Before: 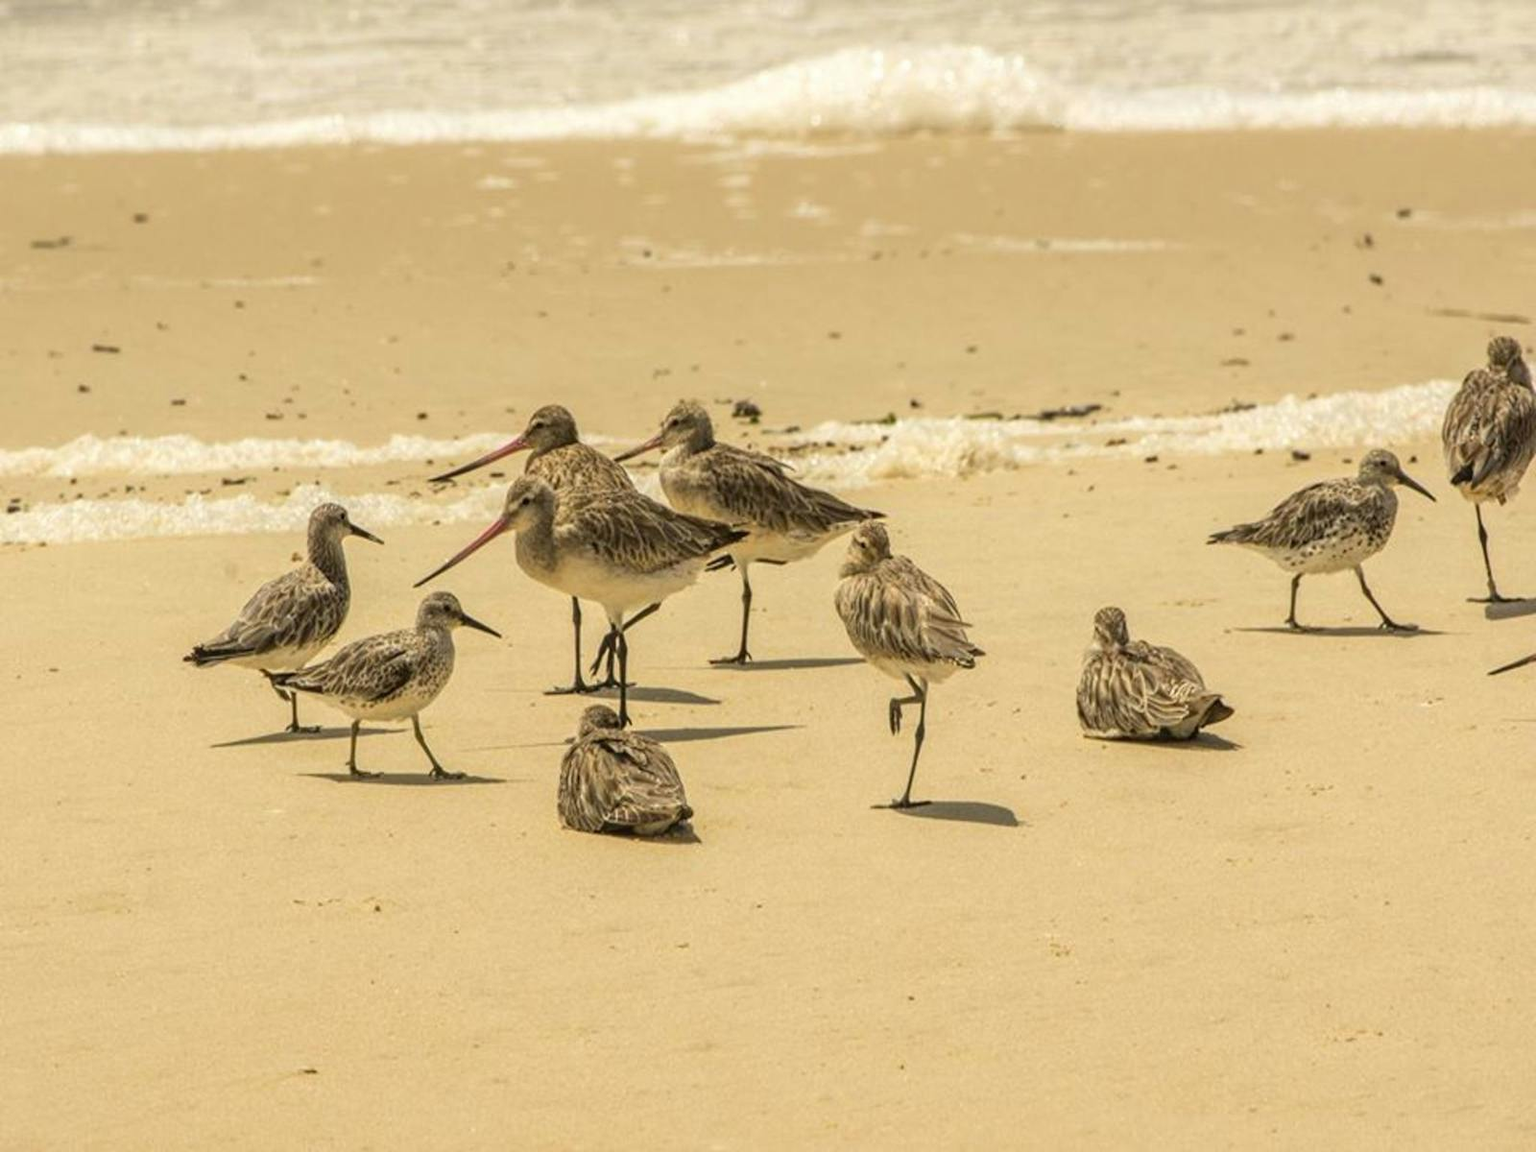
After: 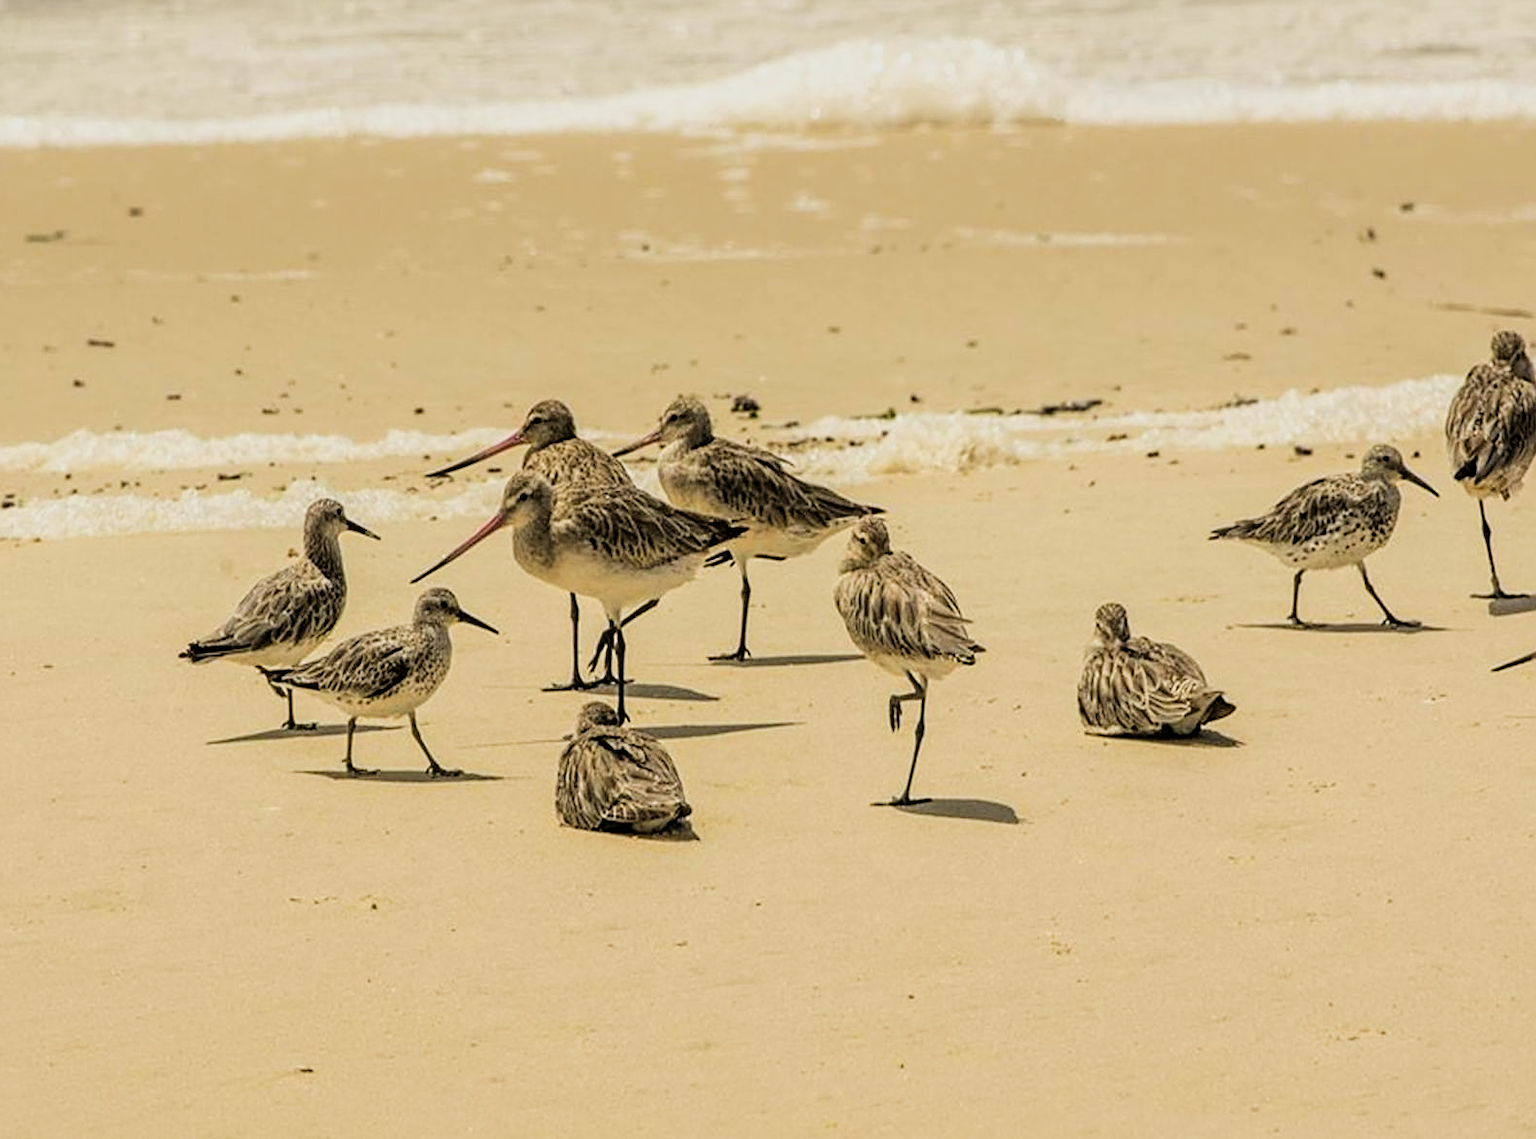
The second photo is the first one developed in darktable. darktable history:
sharpen: on, module defaults
crop: left 0.42%, top 0.692%, right 0.165%, bottom 0.945%
color zones: mix 33.63%
filmic rgb: black relative exposure -5.02 EV, white relative exposure 3.55 EV, hardness 3.18, contrast 1.203, highlights saturation mix -49.05%
